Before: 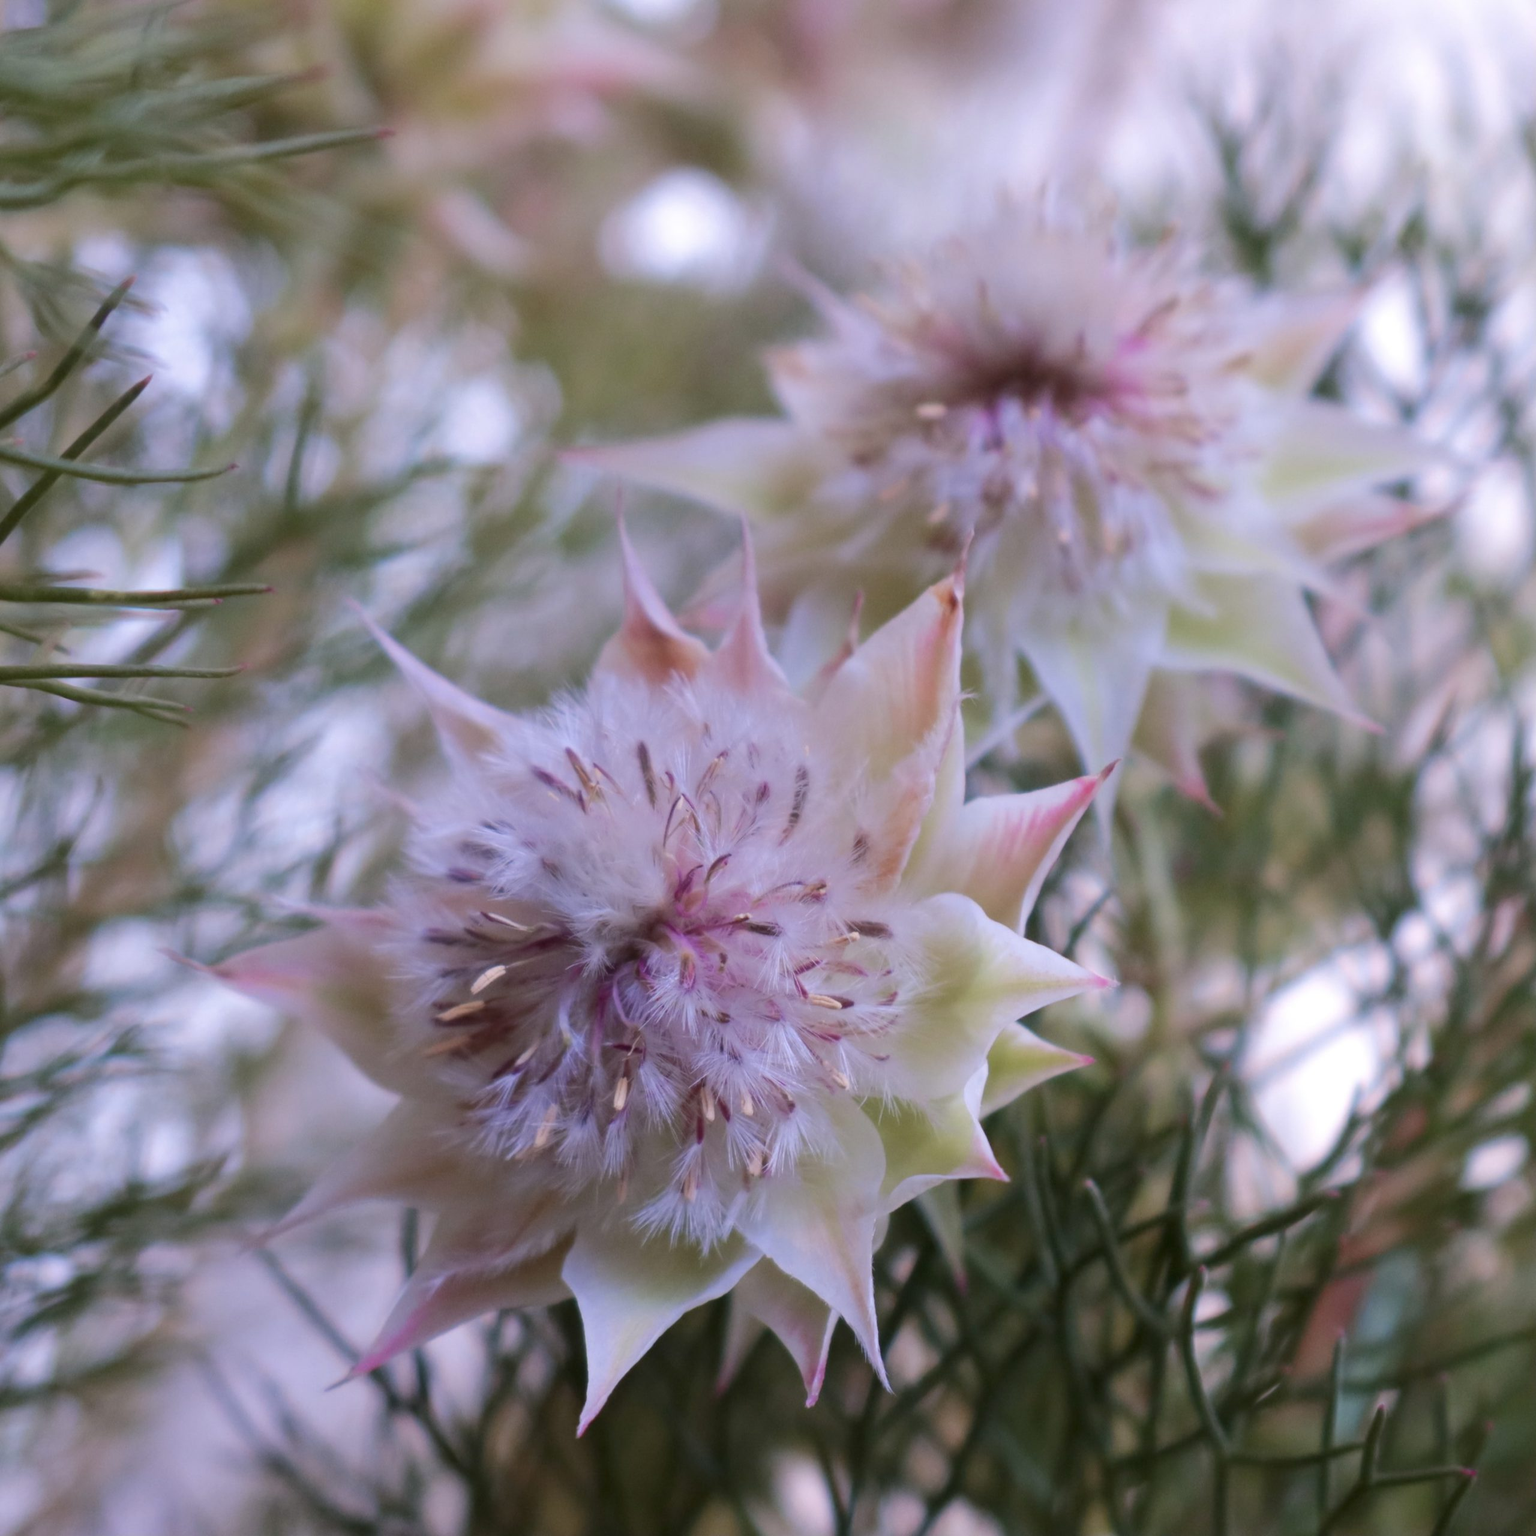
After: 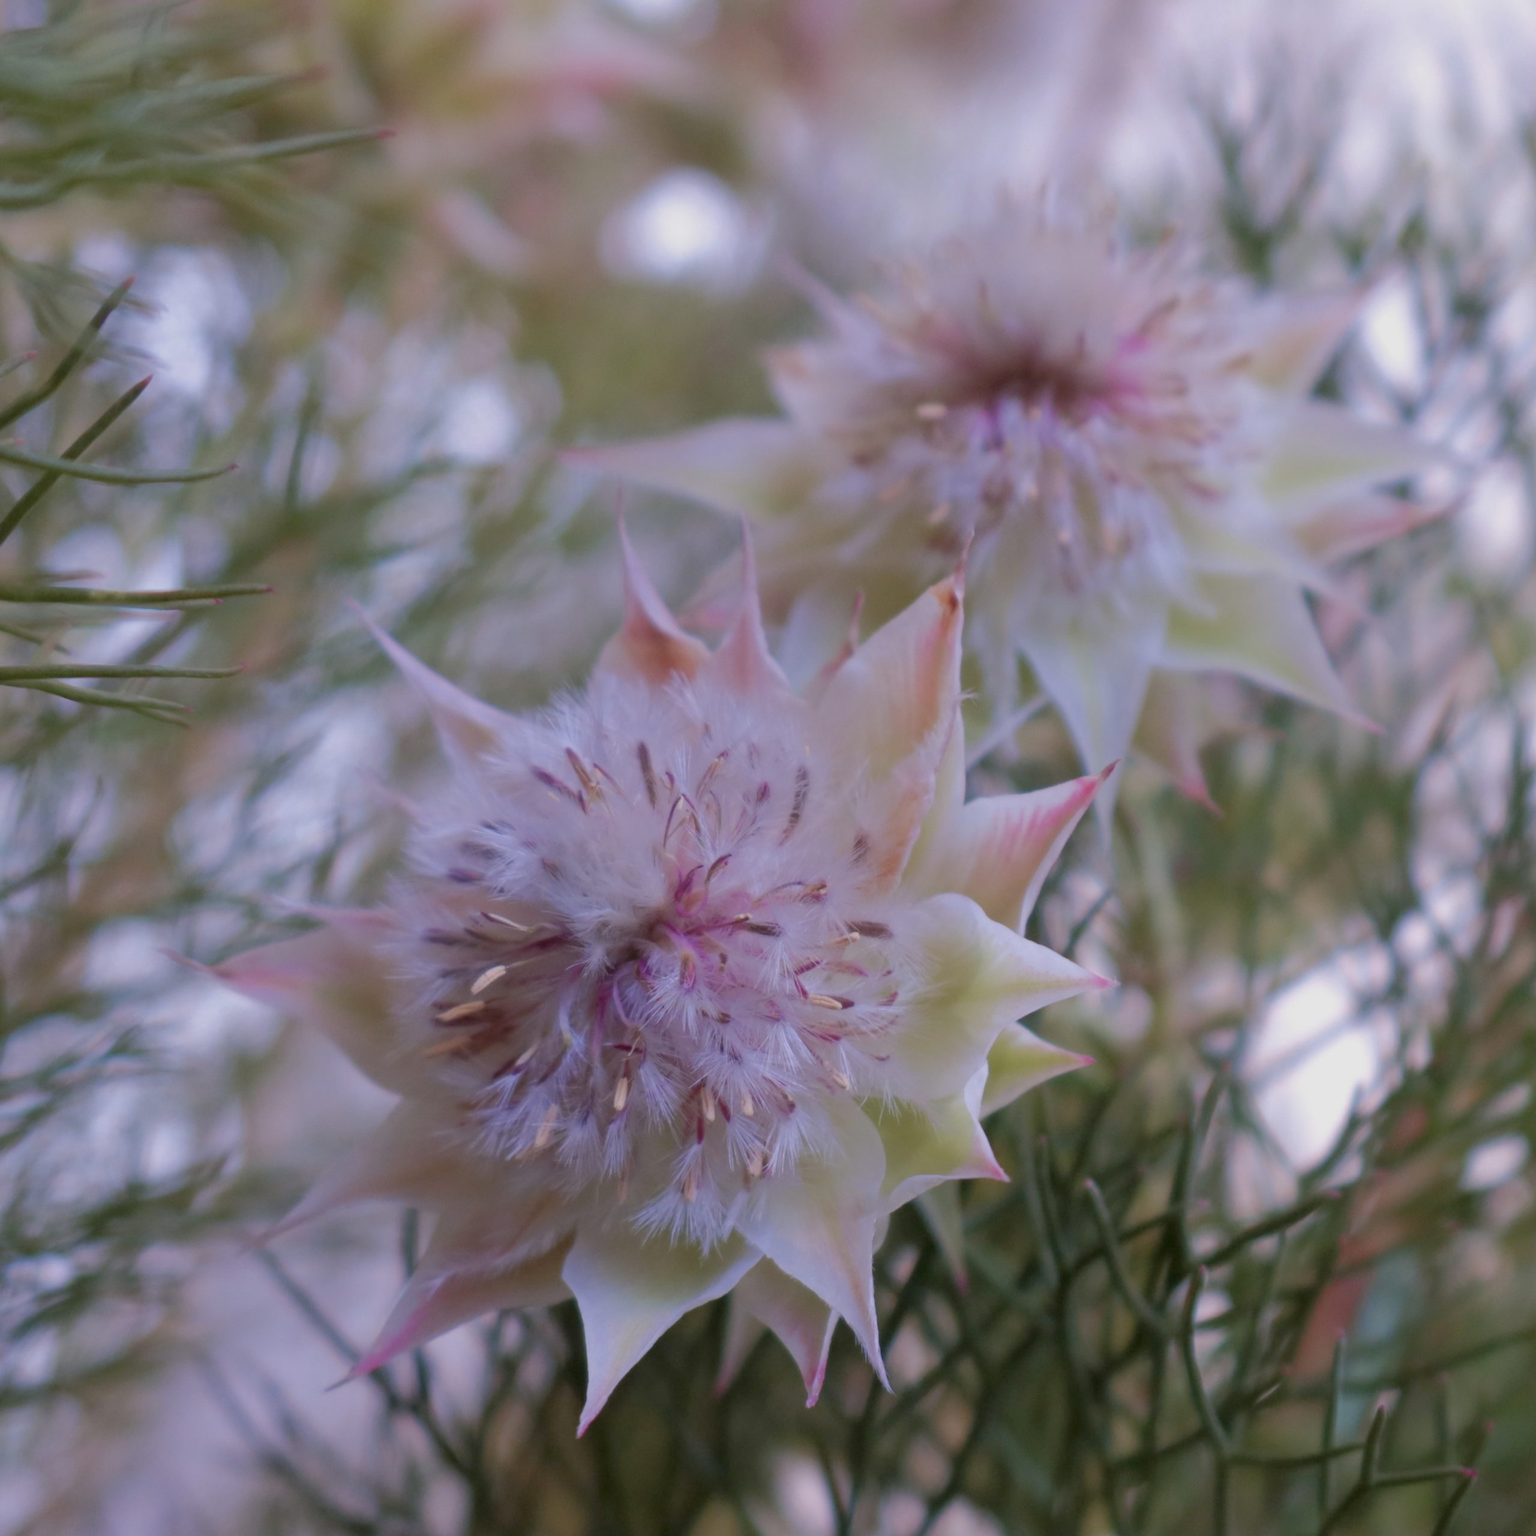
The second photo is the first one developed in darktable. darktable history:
tone equalizer: -8 EV 0.256 EV, -7 EV 0.405 EV, -6 EV 0.447 EV, -5 EV 0.253 EV, -3 EV -0.25 EV, -2 EV -0.387 EV, -1 EV -0.402 EV, +0 EV -0.265 EV, edges refinement/feathering 500, mask exposure compensation -1.57 EV, preserve details no
